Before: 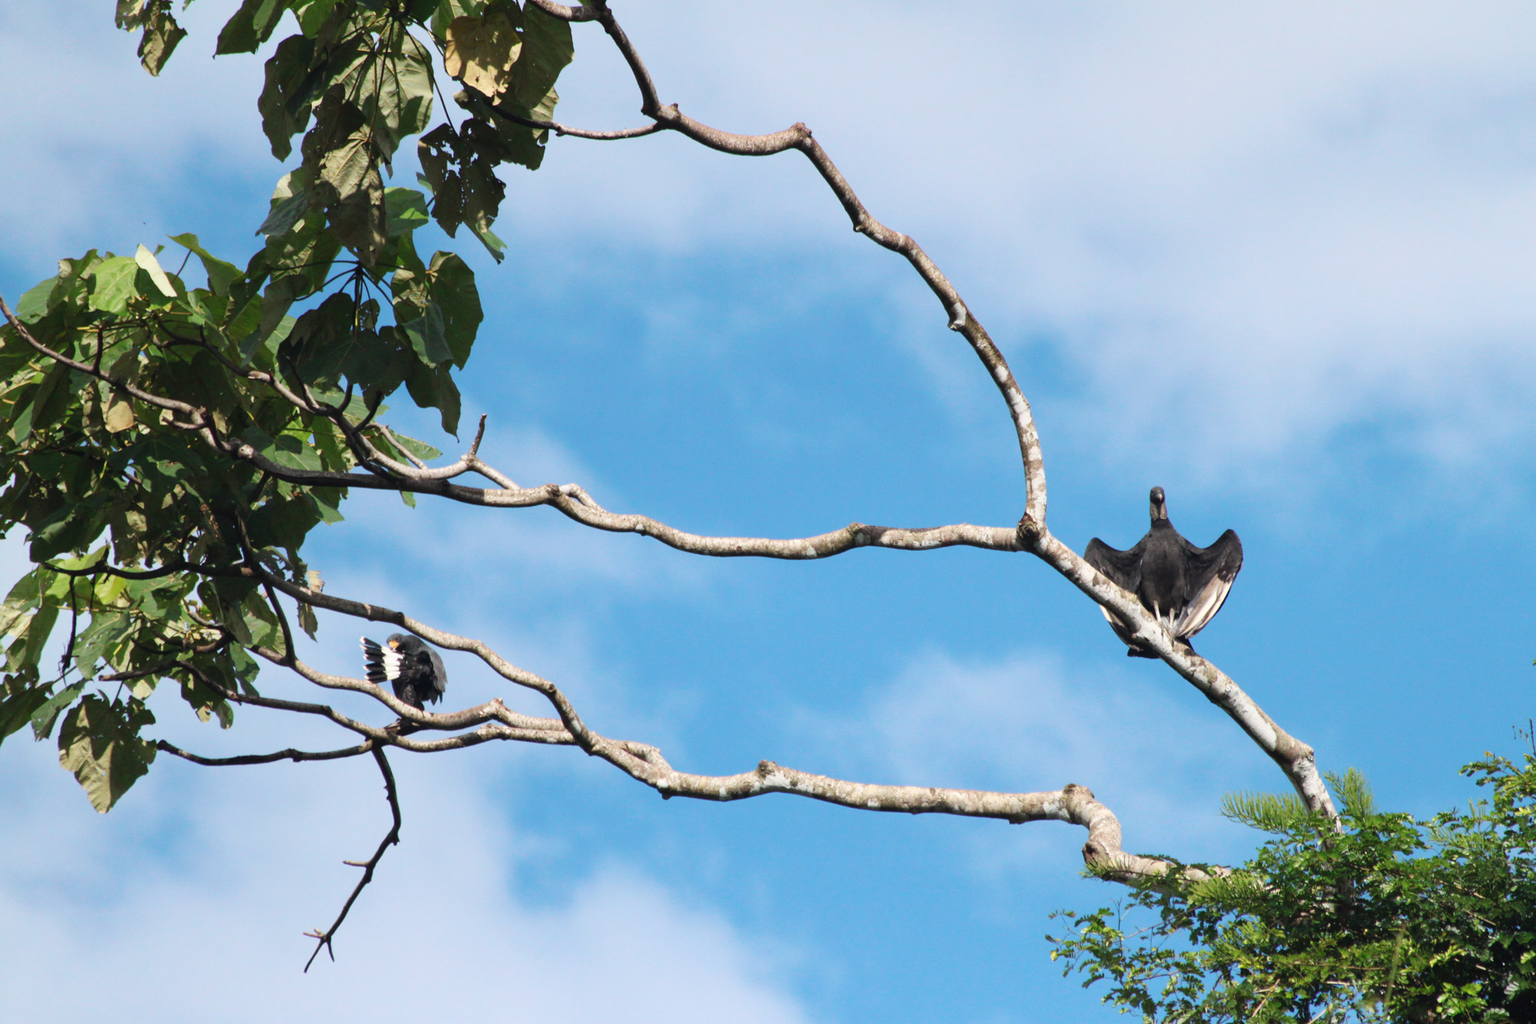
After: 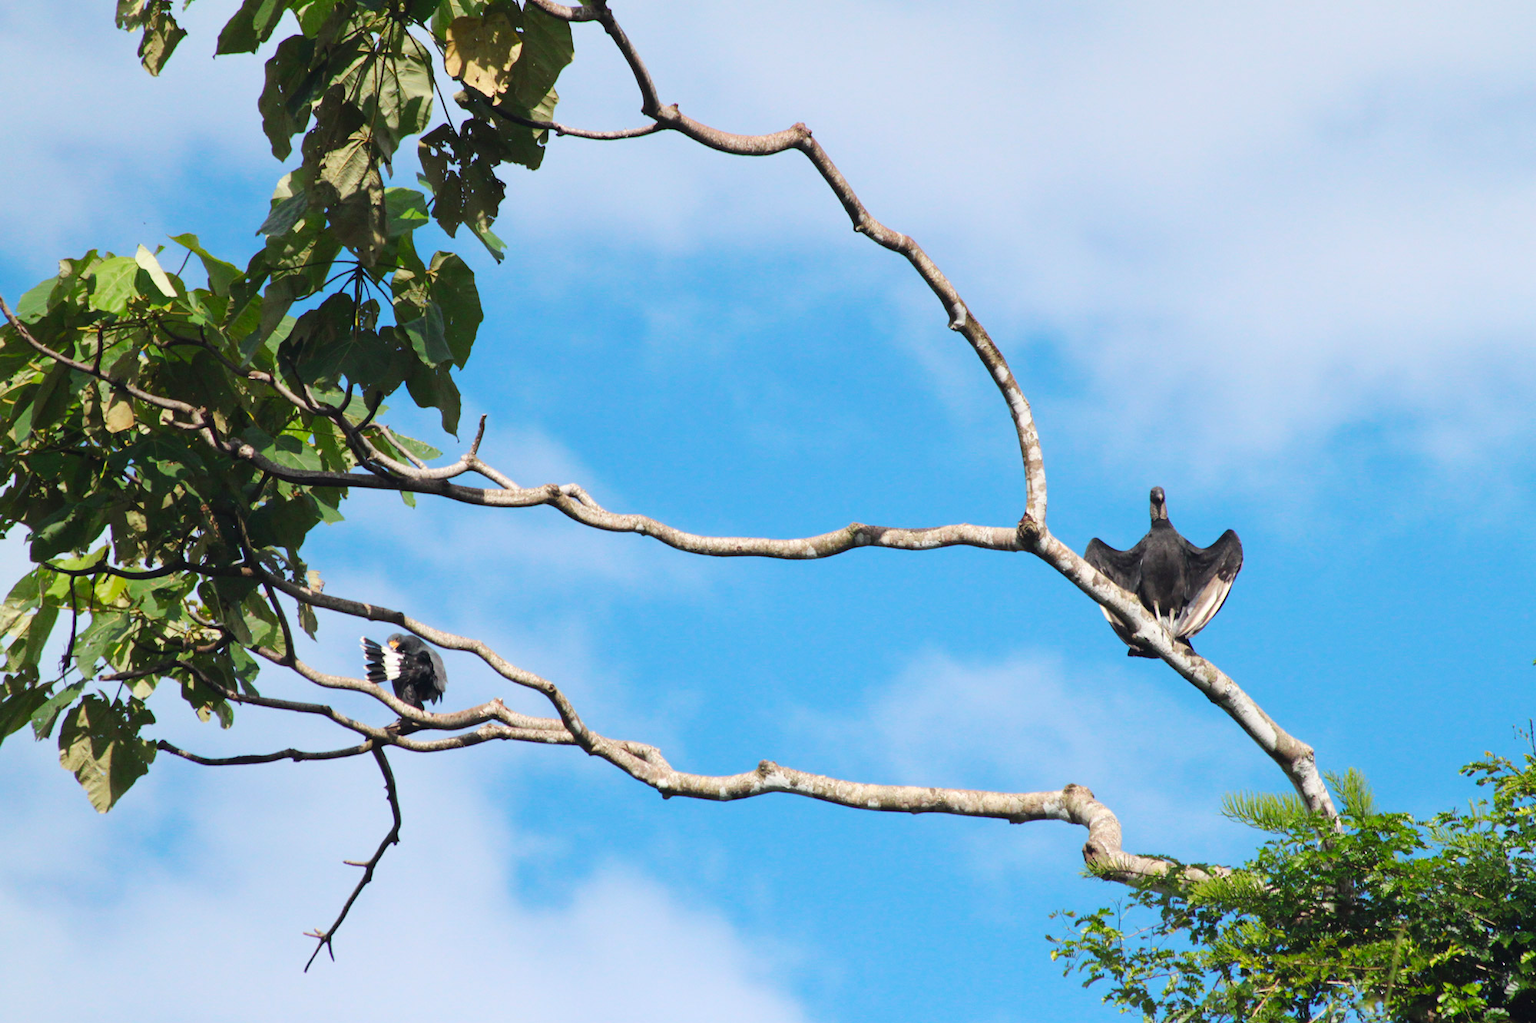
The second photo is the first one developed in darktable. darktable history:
color balance rgb: perceptual saturation grading › global saturation 14.568%, perceptual brilliance grading › mid-tones 10.565%, perceptual brilliance grading › shadows 14.23%
